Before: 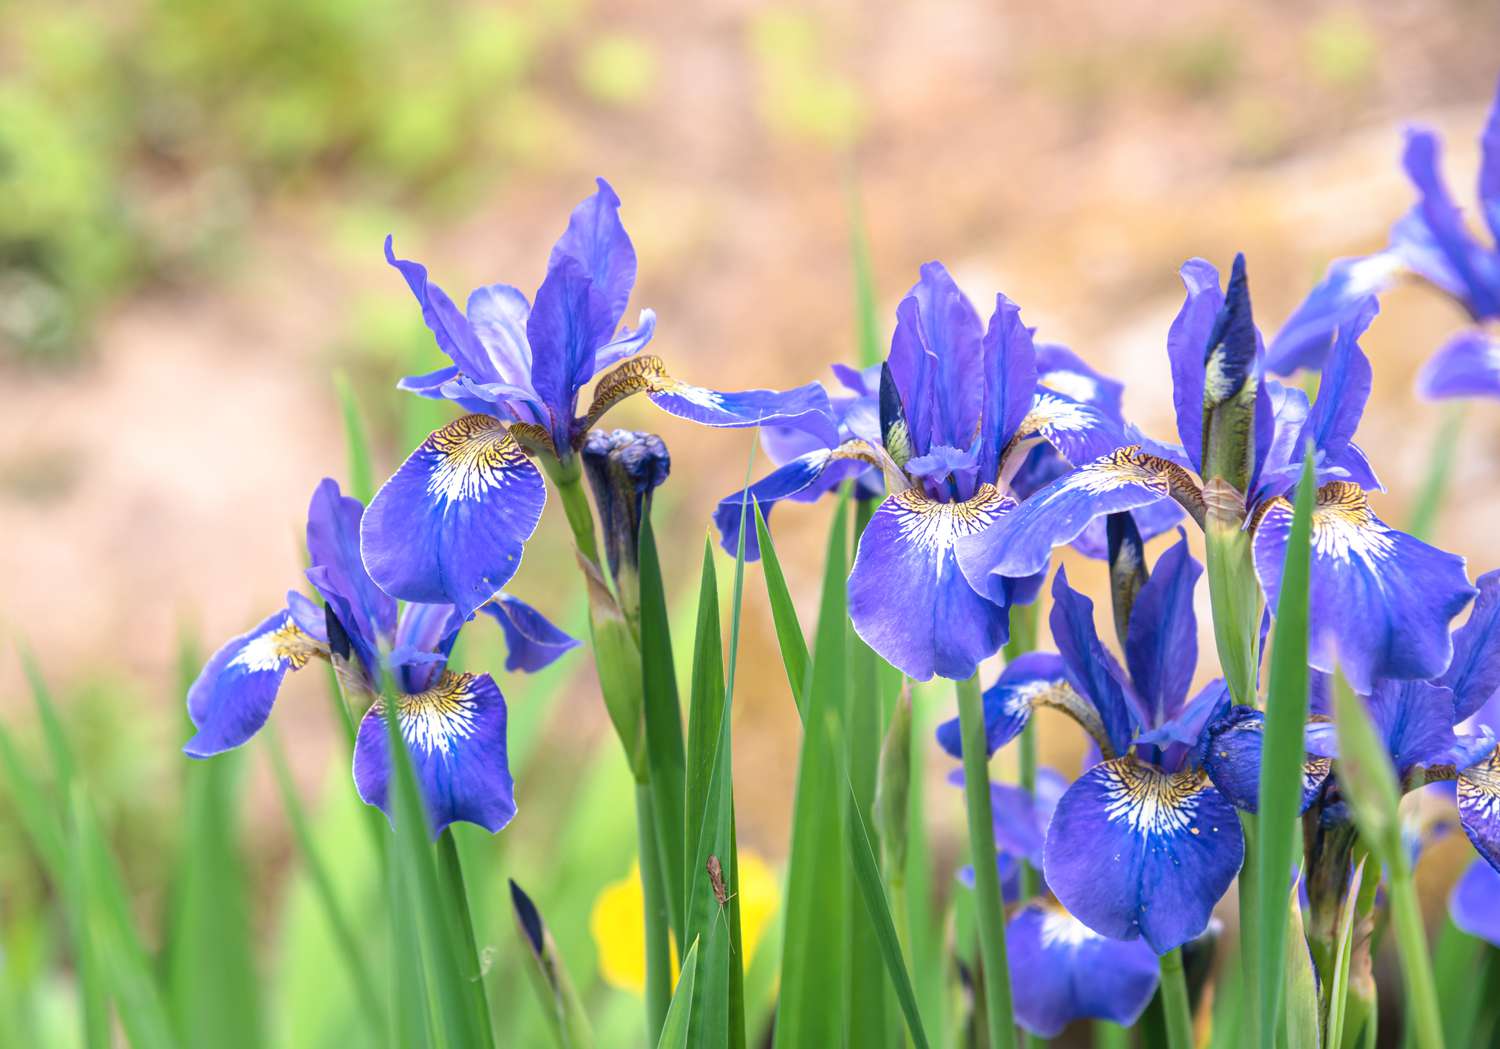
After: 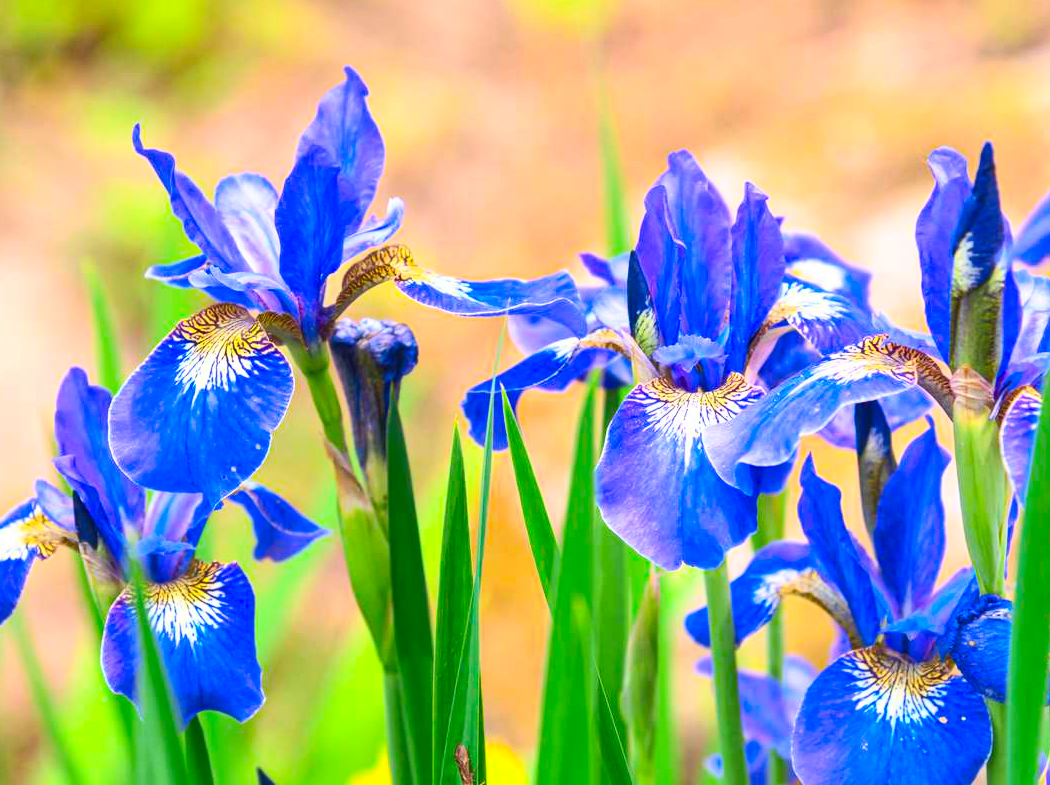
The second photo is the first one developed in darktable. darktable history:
shadows and highlights: shadows color adjustment 99.13%, highlights color adjustment 0.236%, soften with gaussian
contrast brightness saturation: contrast 0.197, brightness 0.192, saturation 0.799
crop and rotate: left 16.928%, top 10.671%, right 13.005%, bottom 14.489%
